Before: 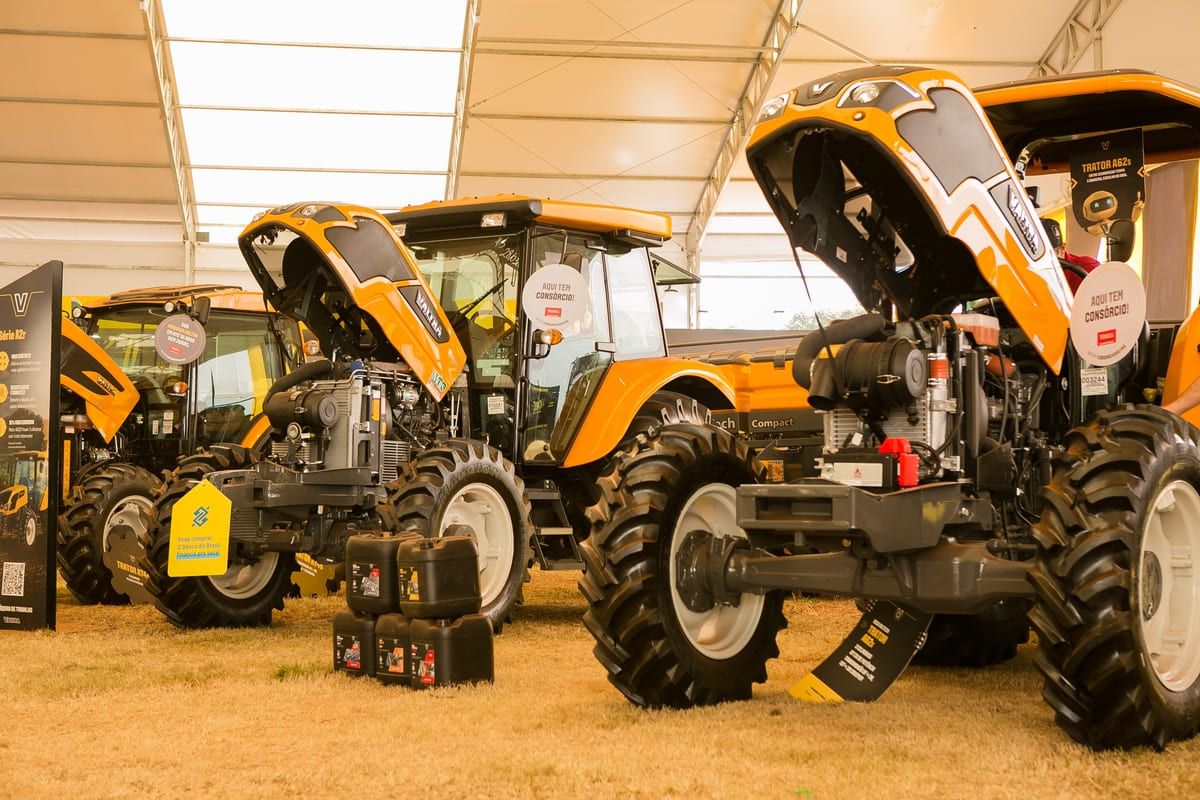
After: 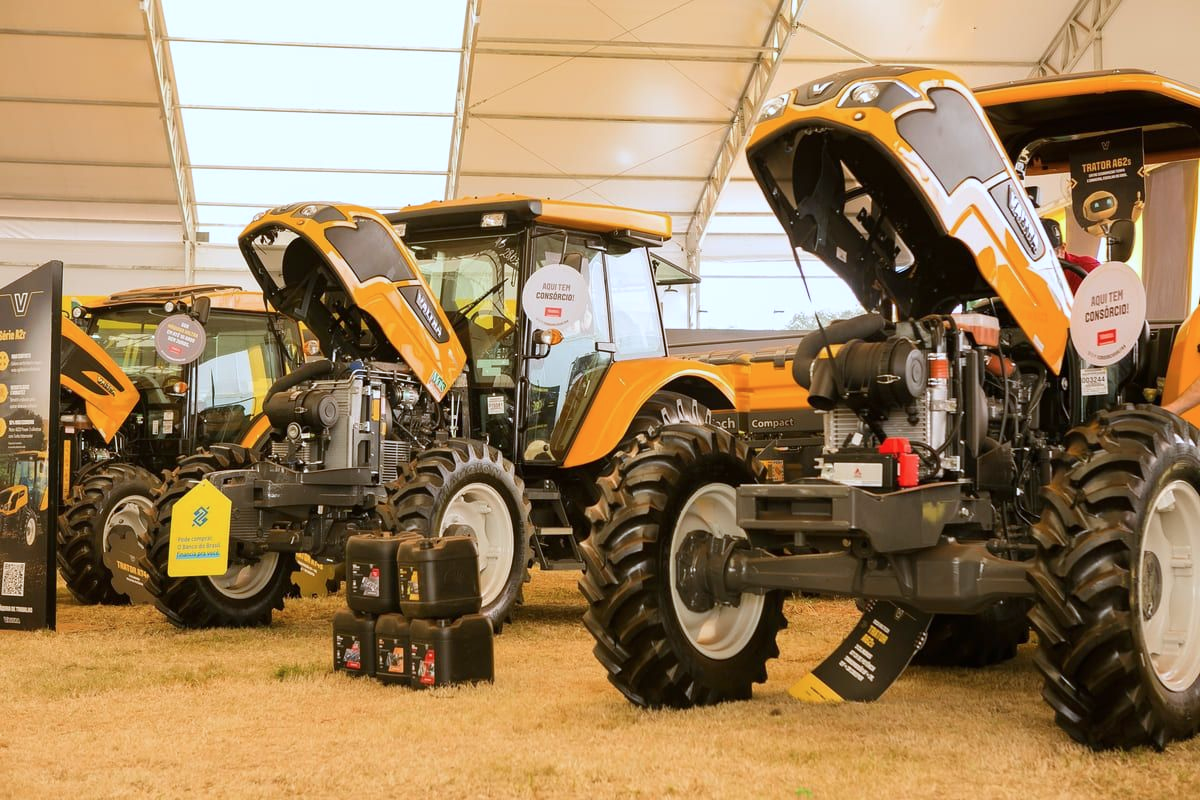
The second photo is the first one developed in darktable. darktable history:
color calibration: x 0.37, y 0.382, temperature 4313.32 K
